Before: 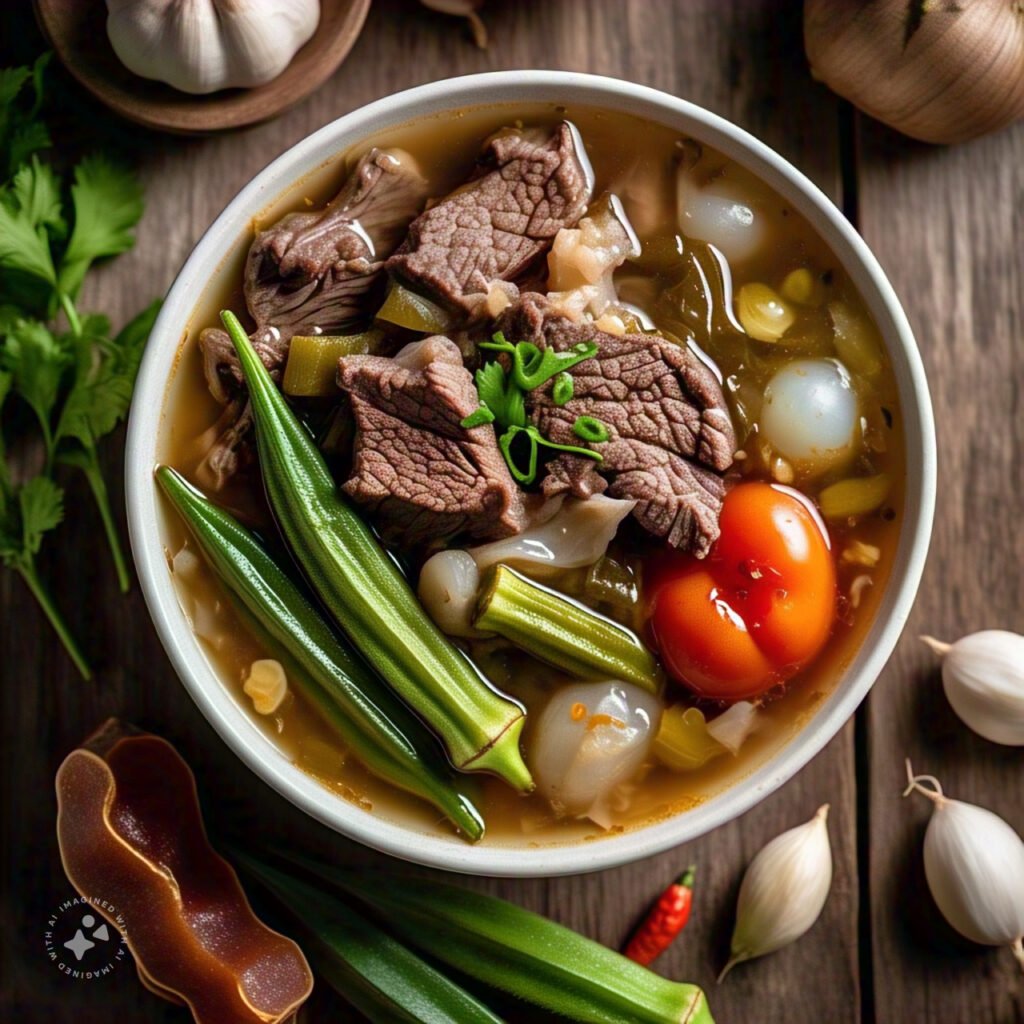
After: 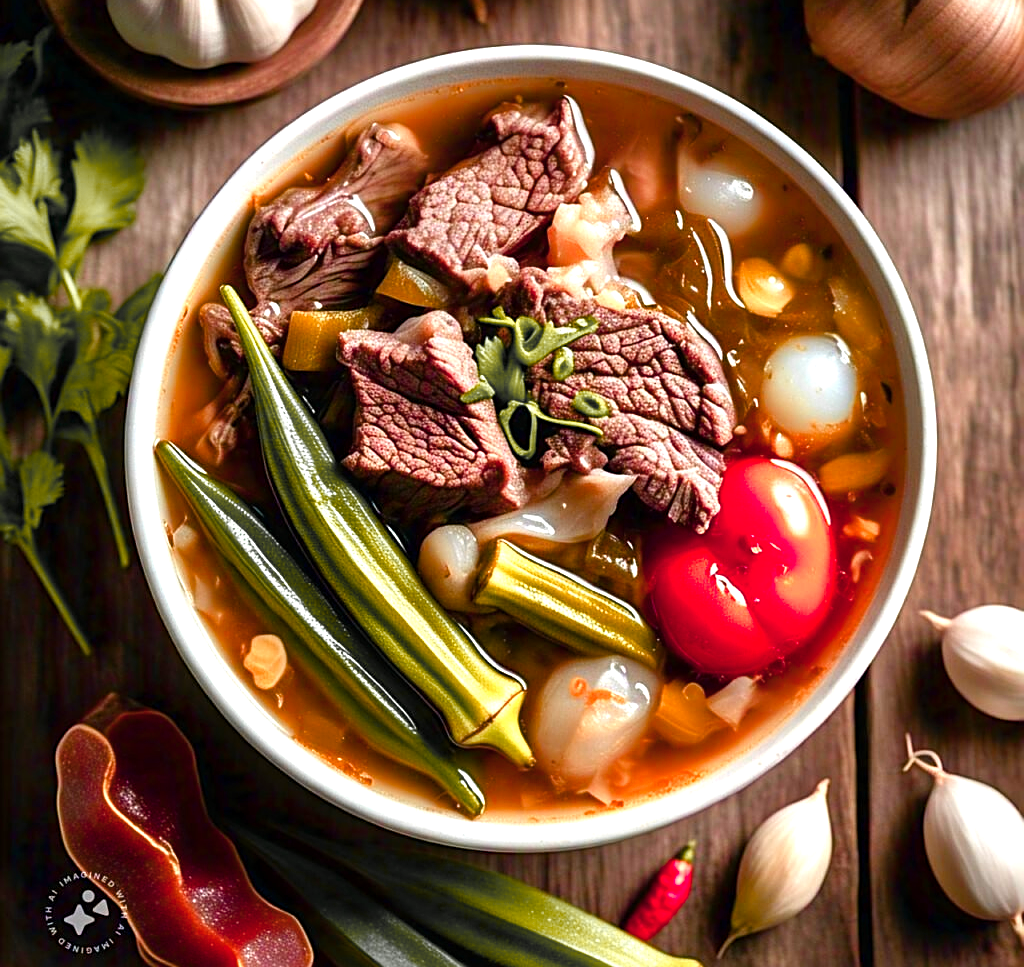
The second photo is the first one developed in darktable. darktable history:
levels: levels [0, 0.43, 0.859]
color zones: curves: ch1 [(0.29, 0.492) (0.373, 0.185) (0.509, 0.481)]; ch2 [(0.25, 0.462) (0.749, 0.457)], mix 40.67%
crop and rotate: top 2.479%, bottom 3.018%
sharpen: on, module defaults
color balance rgb: linear chroma grading › shadows 32%, linear chroma grading › global chroma -2%, linear chroma grading › mid-tones 4%, perceptual saturation grading › global saturation -2%, perceptual saturation grading › highlights -8%, perceptual saturation grading › mid-tones 8%, perceptual saturation grading › shadows 4%, perceptual brilliance grading › highlights 8%, perceptual brilliance grading › mid-tones 4%, perceptual brilliance grading › shadows 2%, global vibrance 16%, saturation formula JzAzBz (2021)
